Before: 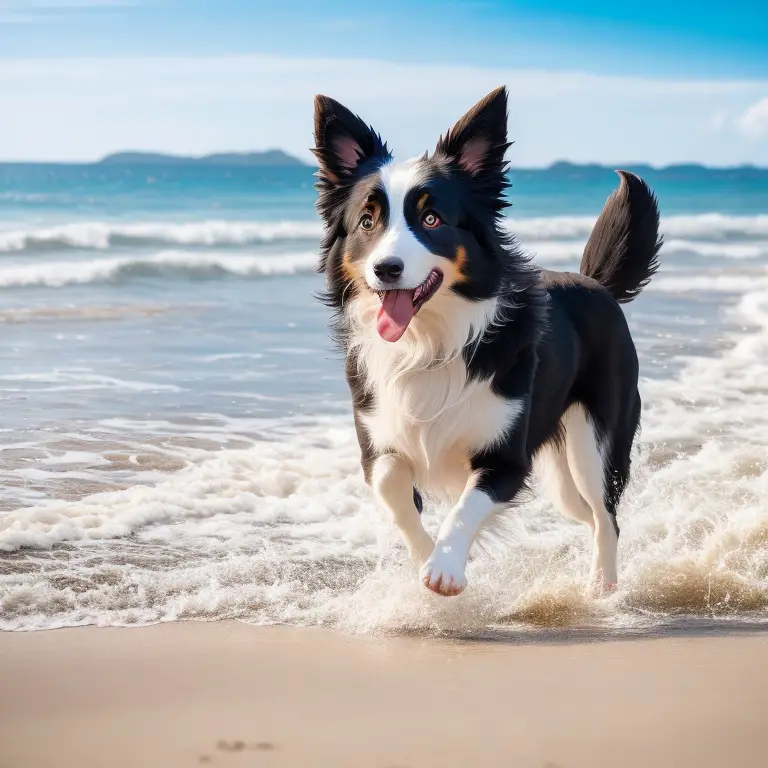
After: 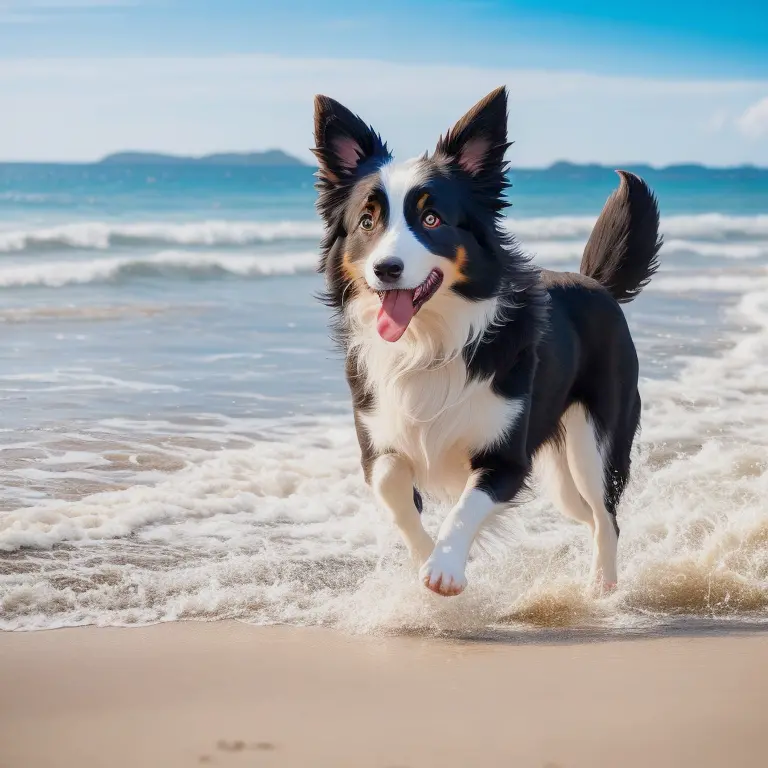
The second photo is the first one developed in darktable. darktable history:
color balance rgb: perceptual saturation grading › global saturation -0.496%, contrast -10.491%
